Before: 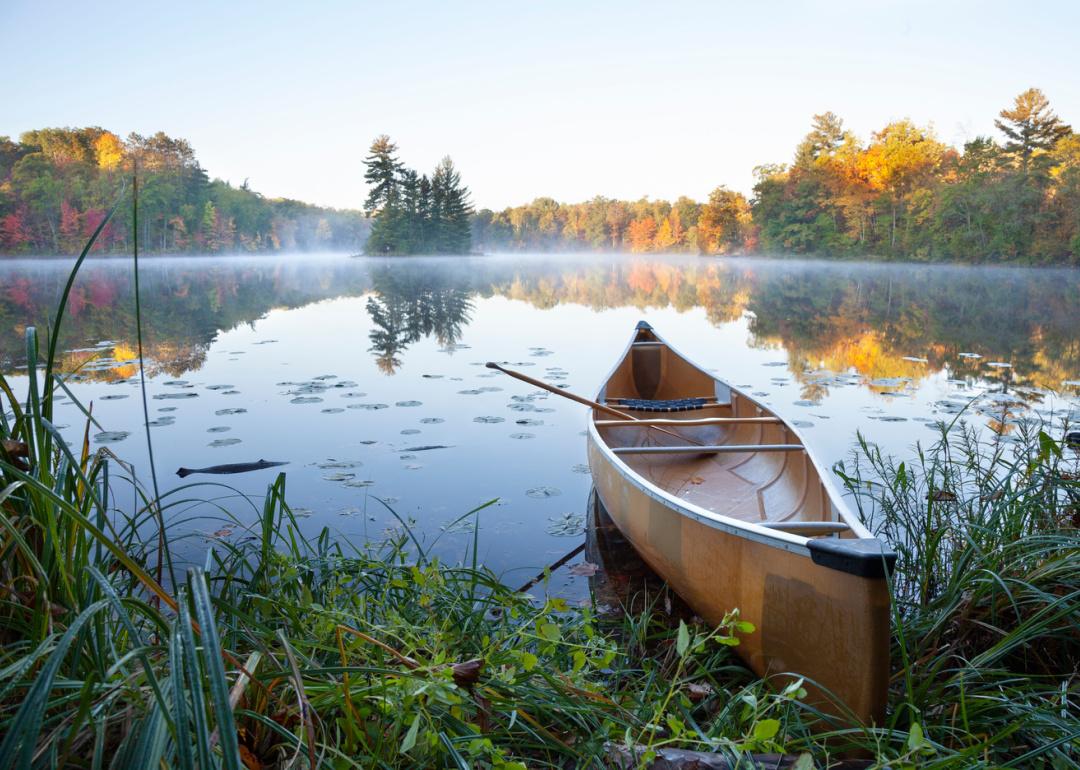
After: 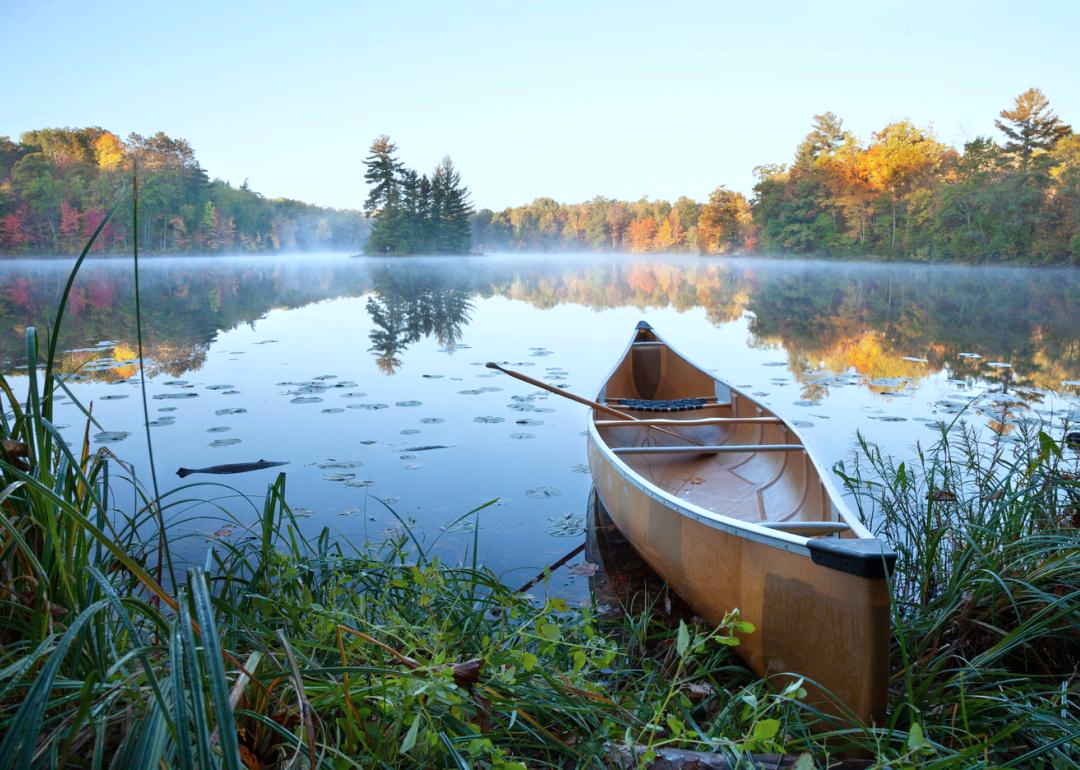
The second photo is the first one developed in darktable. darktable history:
color correction: highlights a* -4.02, highlights b* -10.75
